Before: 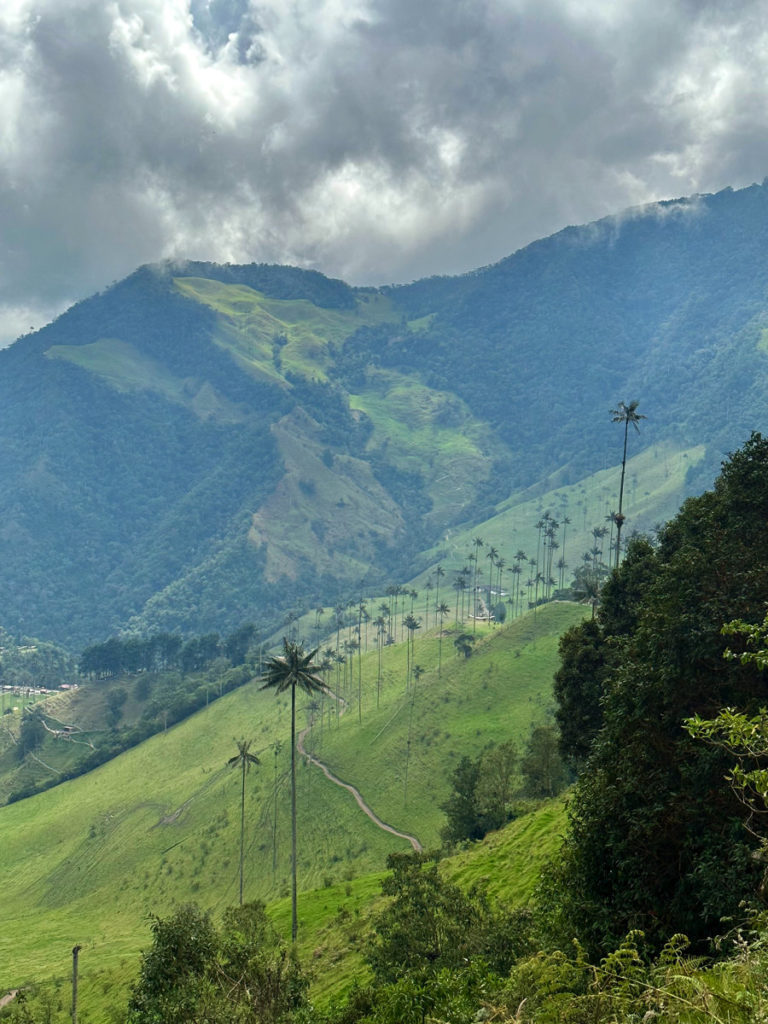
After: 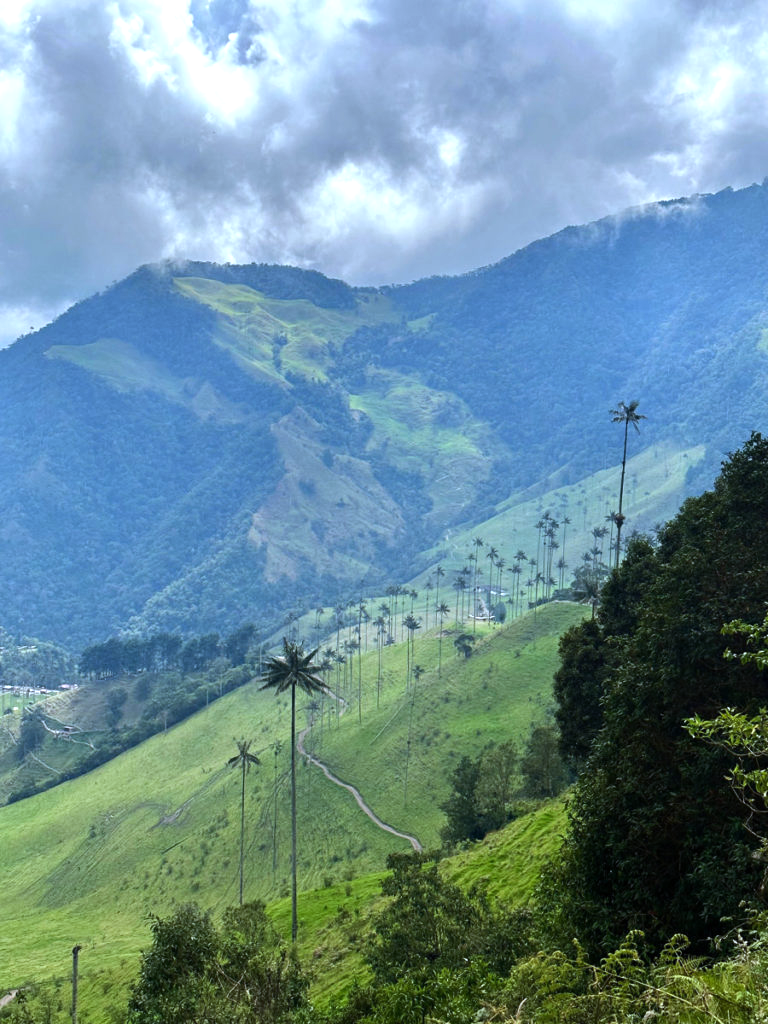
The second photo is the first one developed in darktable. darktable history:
tone equalizer: -8 EV -0.417 EV, -7 EV -0.389 EV, -6 EV -0.333 EV, -5 EV -0.222 EV, -3 EV 0.222 EV, -2 EV 0.333 EV, -1 EV 0.389 EV, +0 EV 0.417 EV, edges refinement/feathering 500, mask exposure compensation -1.57 EV, preserve details no
white balance: red 0.948, green 1.02, blue 1.176
